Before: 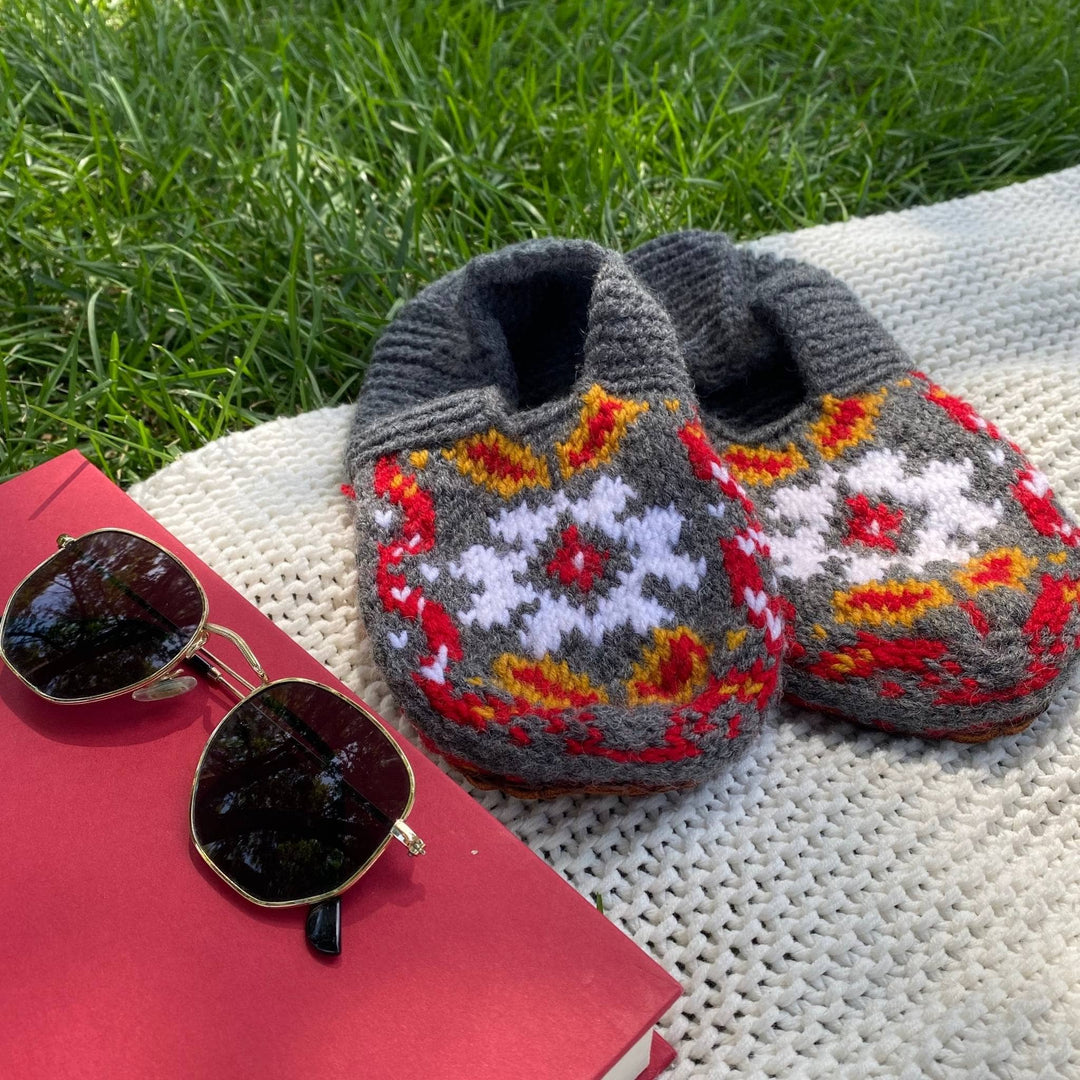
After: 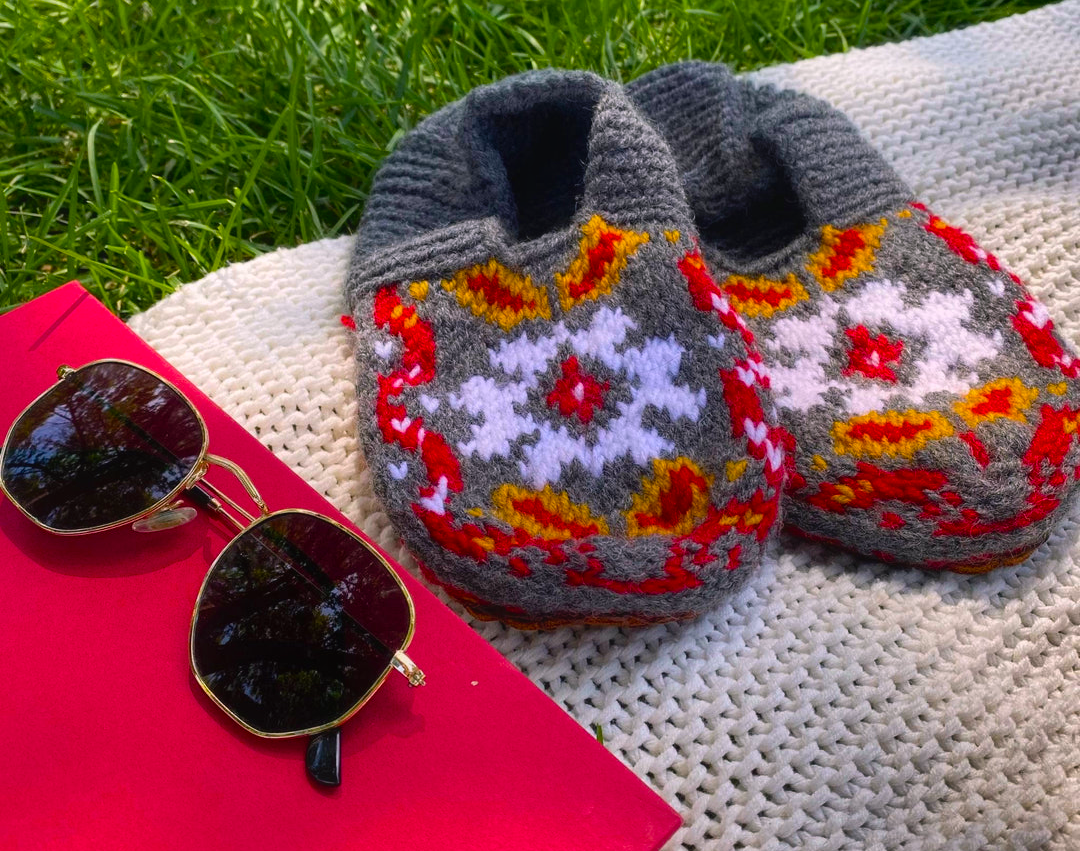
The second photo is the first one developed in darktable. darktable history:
crop and rotate: top 15.712%, bottom 5.43%
color balance rgb: highlights gain › chroma 1.448%, highlights gain › hue 310.51°, linear chroma grading › global chroma 15.523%, perceptual saturation grading › global saturation 39.008%
tone curve: curves: ch0 [(0, 0) (0.003, 0.003) (0.011, 0.011) (0.025, 0.025) (0.044, 0.044) (0.069, 0.069) (0.1, 0.099) (0.136, 0.135) (0.177, 0.176) (0.224, 0.223) (0.277, 0.275) (0.335, 0.333) (0.399, 0.396) (0.468, 0.465) (0.543, 0.545) (0.623, 0.625) (0.709, 0.71) (0.801, 0.801) (0.898, 0.898) (1, 1)], color space Lab, independent channels, preserve colors none
shadows and highlights: shadows 24.66, highlights -79.43, soften with gaussian
contrast equalizer: y [[0.6 ×6], [0.55 ×6], [0 ×6], [0 ×6], [0 ×6]], mix -0.289
